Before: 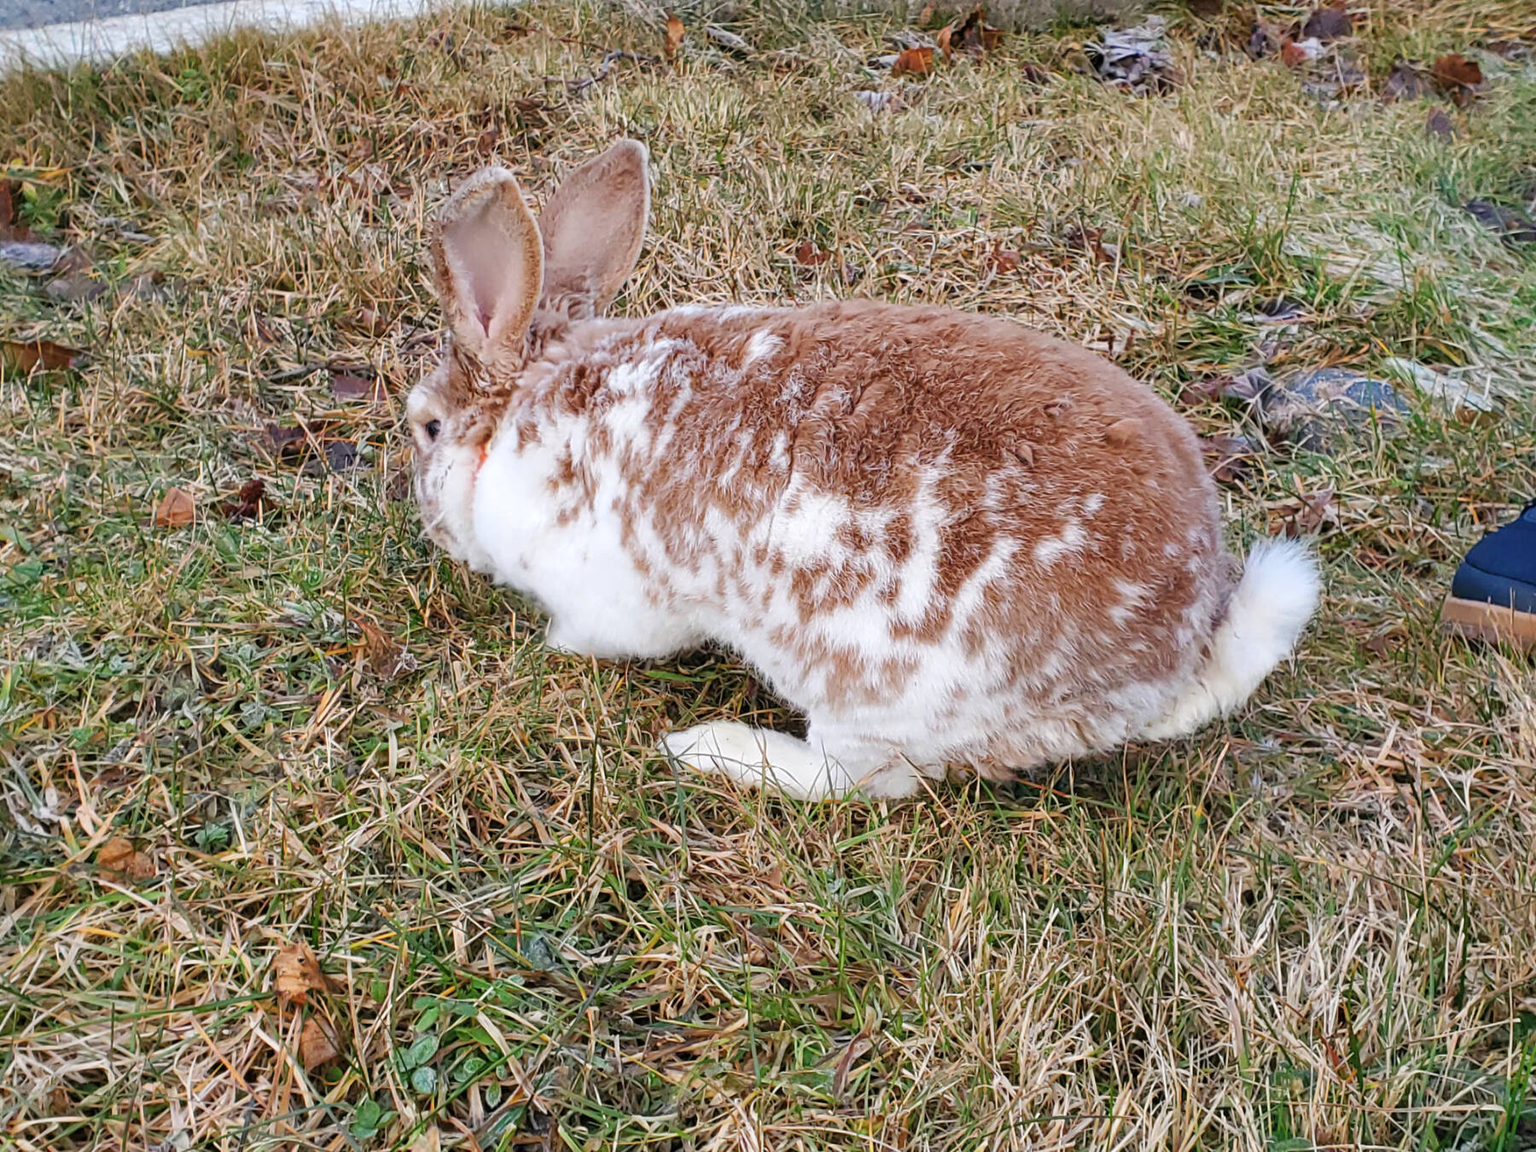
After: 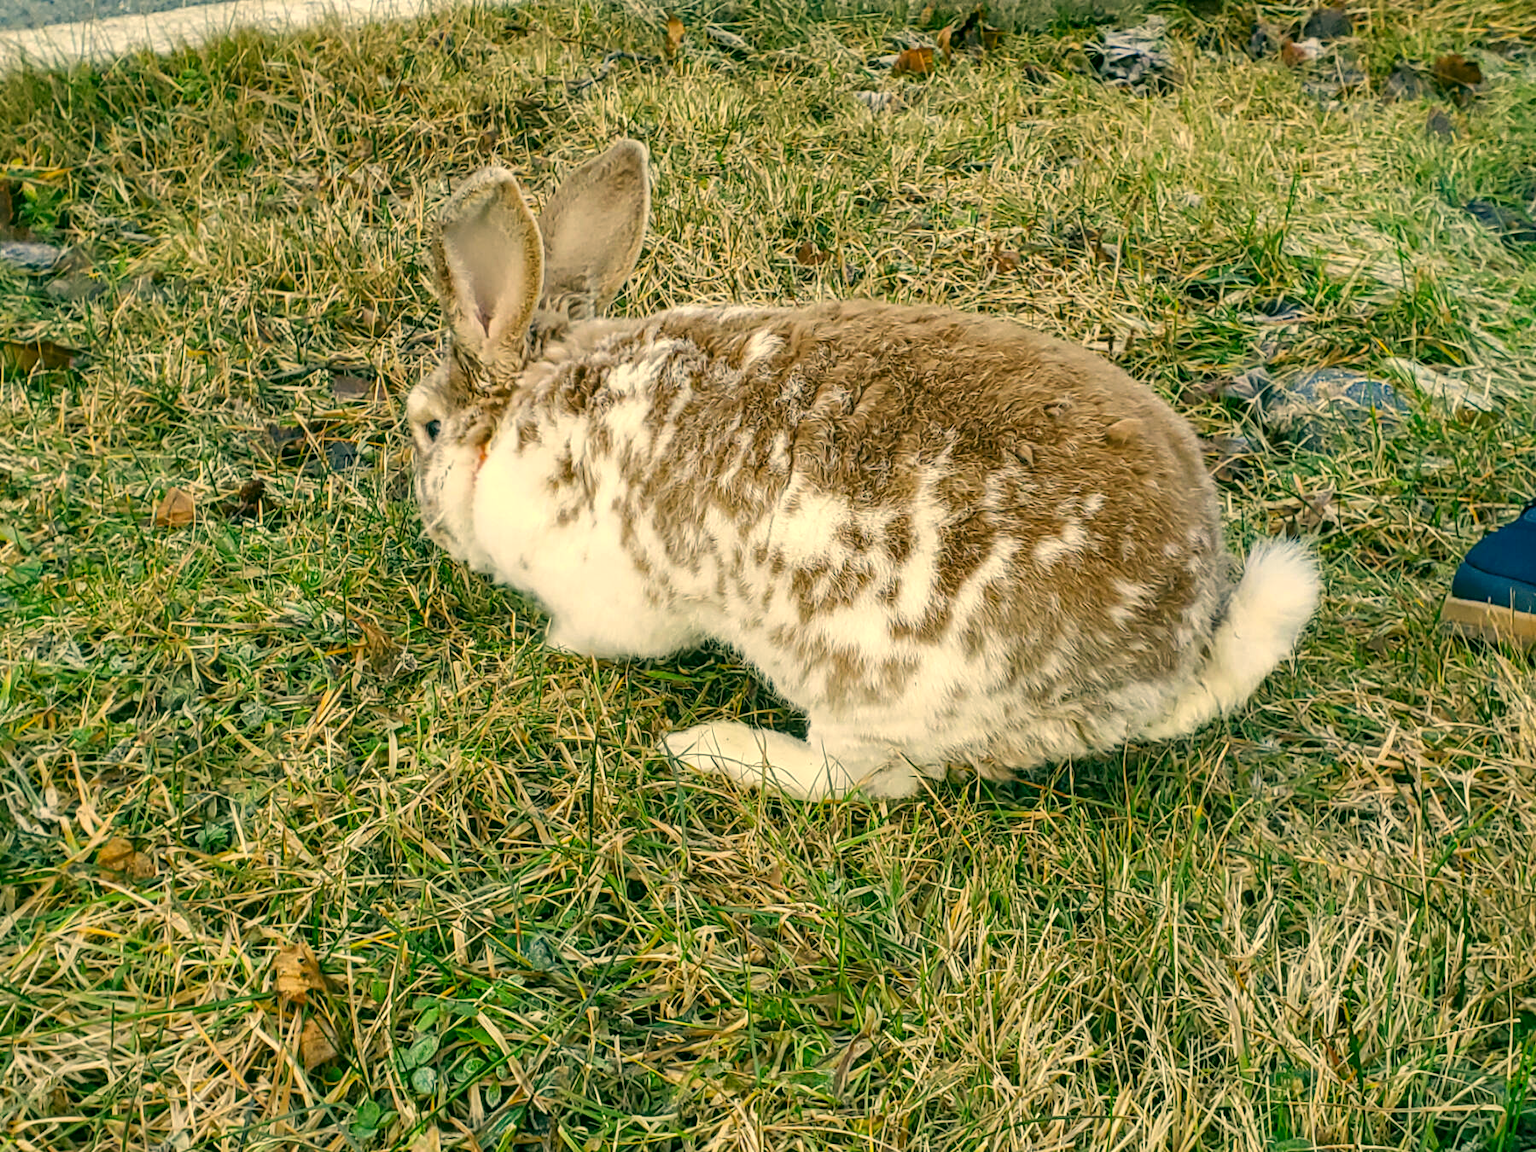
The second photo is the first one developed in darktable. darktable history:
color correction: highlights a* 5.71, highlights b* 33.37, shadows a* -26.07, shadows b* 3.93
local contrast: on, module defaults
